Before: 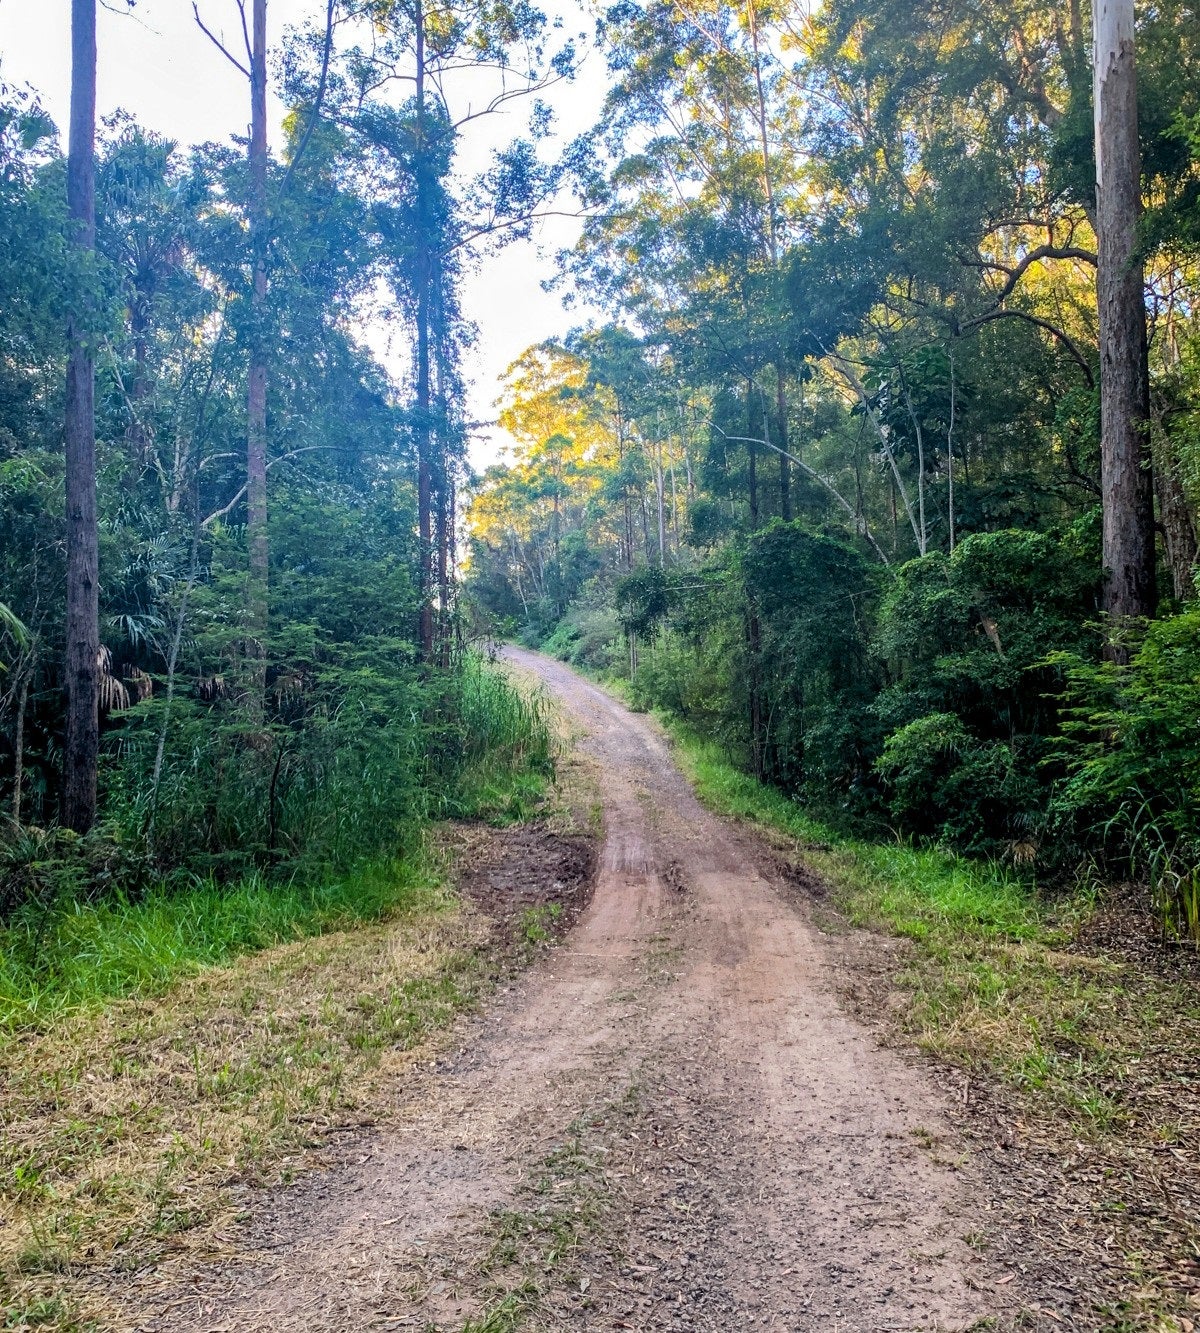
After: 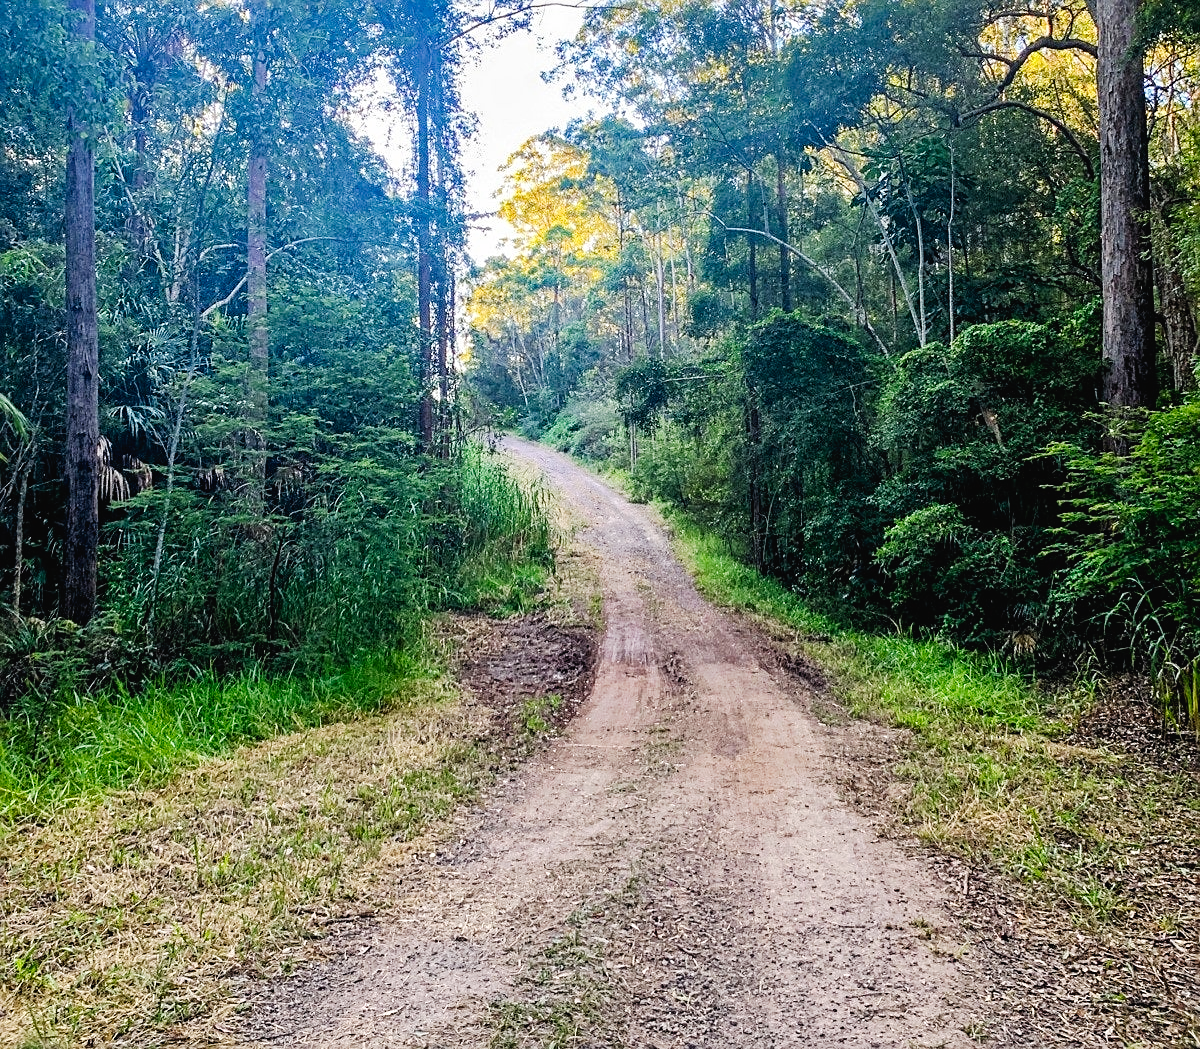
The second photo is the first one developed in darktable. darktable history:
tone curve: curves: ch0 [(0, 0.018) (0.061, 0.041) (0.205, 0.191) (0.289, 0.292) (0.39, 0.424) (0.493, 0.551) (0.666, 0.743) (0.795, 0.841) (1, 0.998)]; ch1 [(0, 0) (0.385, 0.343) (0.439, 0.415) (0.494, 0.498) (0.501, 0.501) (0.51, 0.496) (0.548, 0.554) (0.586, 0.61) (0.684, 0.658) (0.783, 0.804) (1, 1)]; ch2 [(0, 0) (0.304, 0.31) (0.403, 0.399) (0.441, 0.428) (0.47, 0.469) (0.498, 0.496) (0.524, 0.538) (0.566, 0.588) (0.648, 0.665) (0.697, 0.699) (1, 1)], preserve colors none
sharpen: on, module defaults
crop and rotate: top 15.741%, bottom 5.546%
